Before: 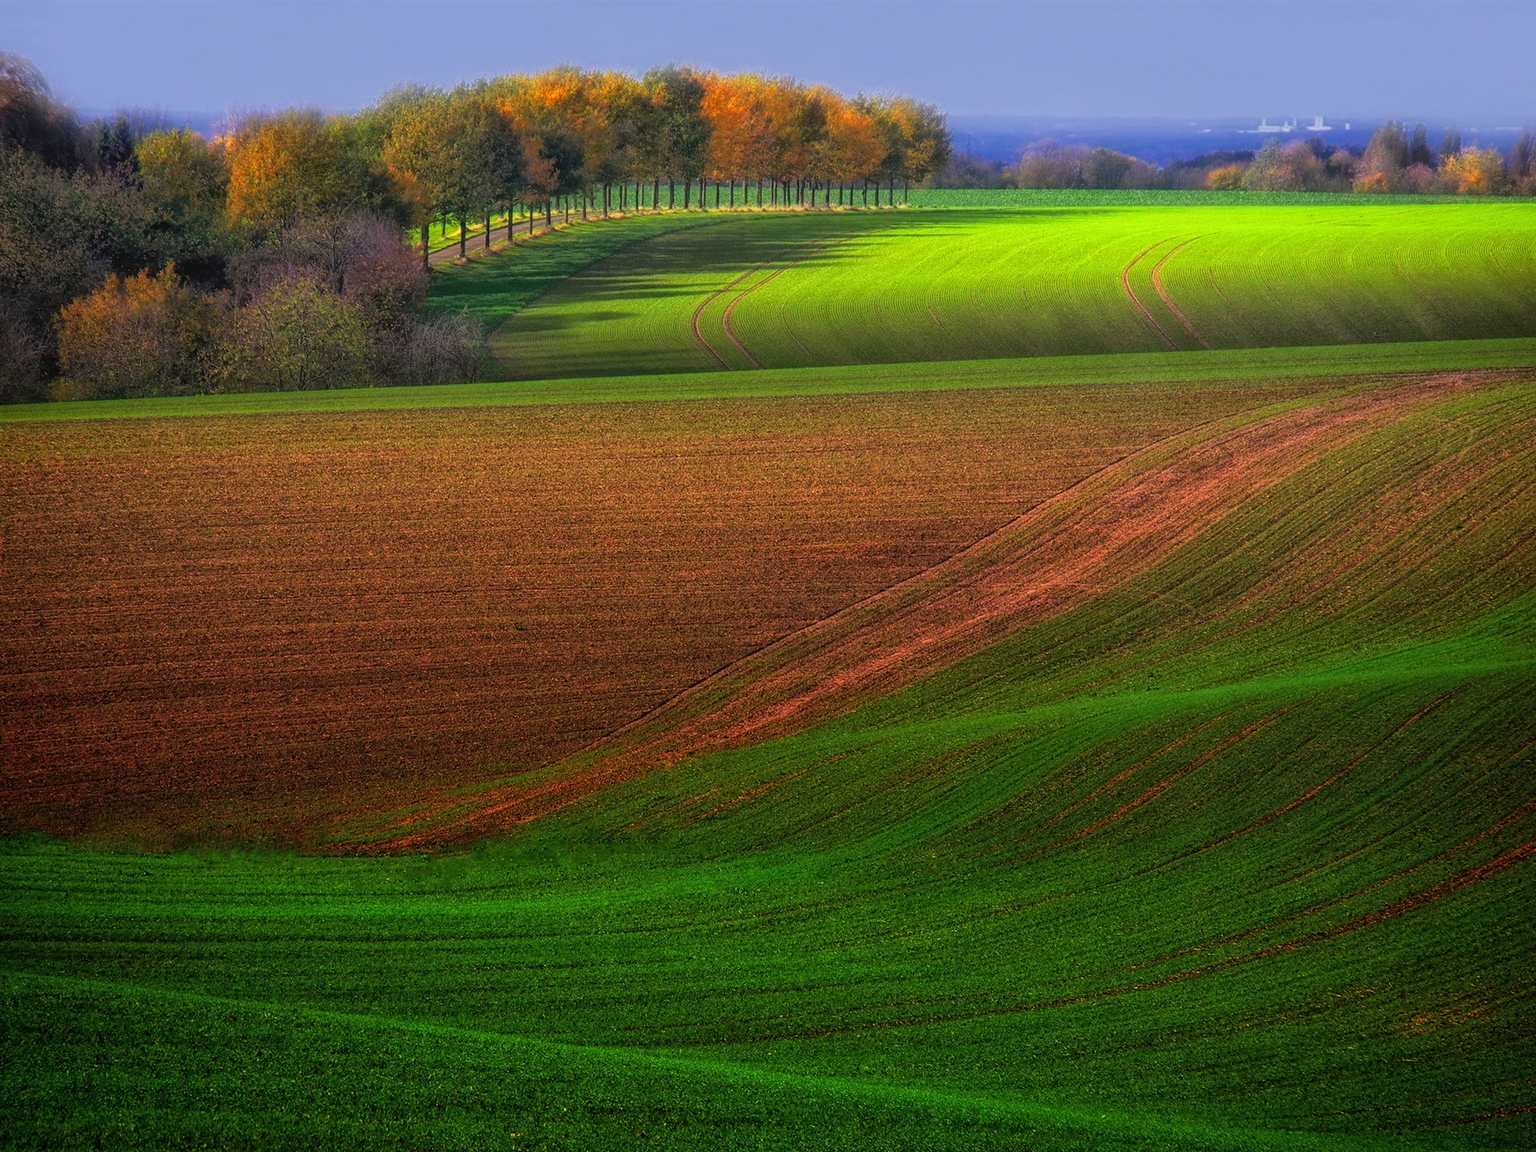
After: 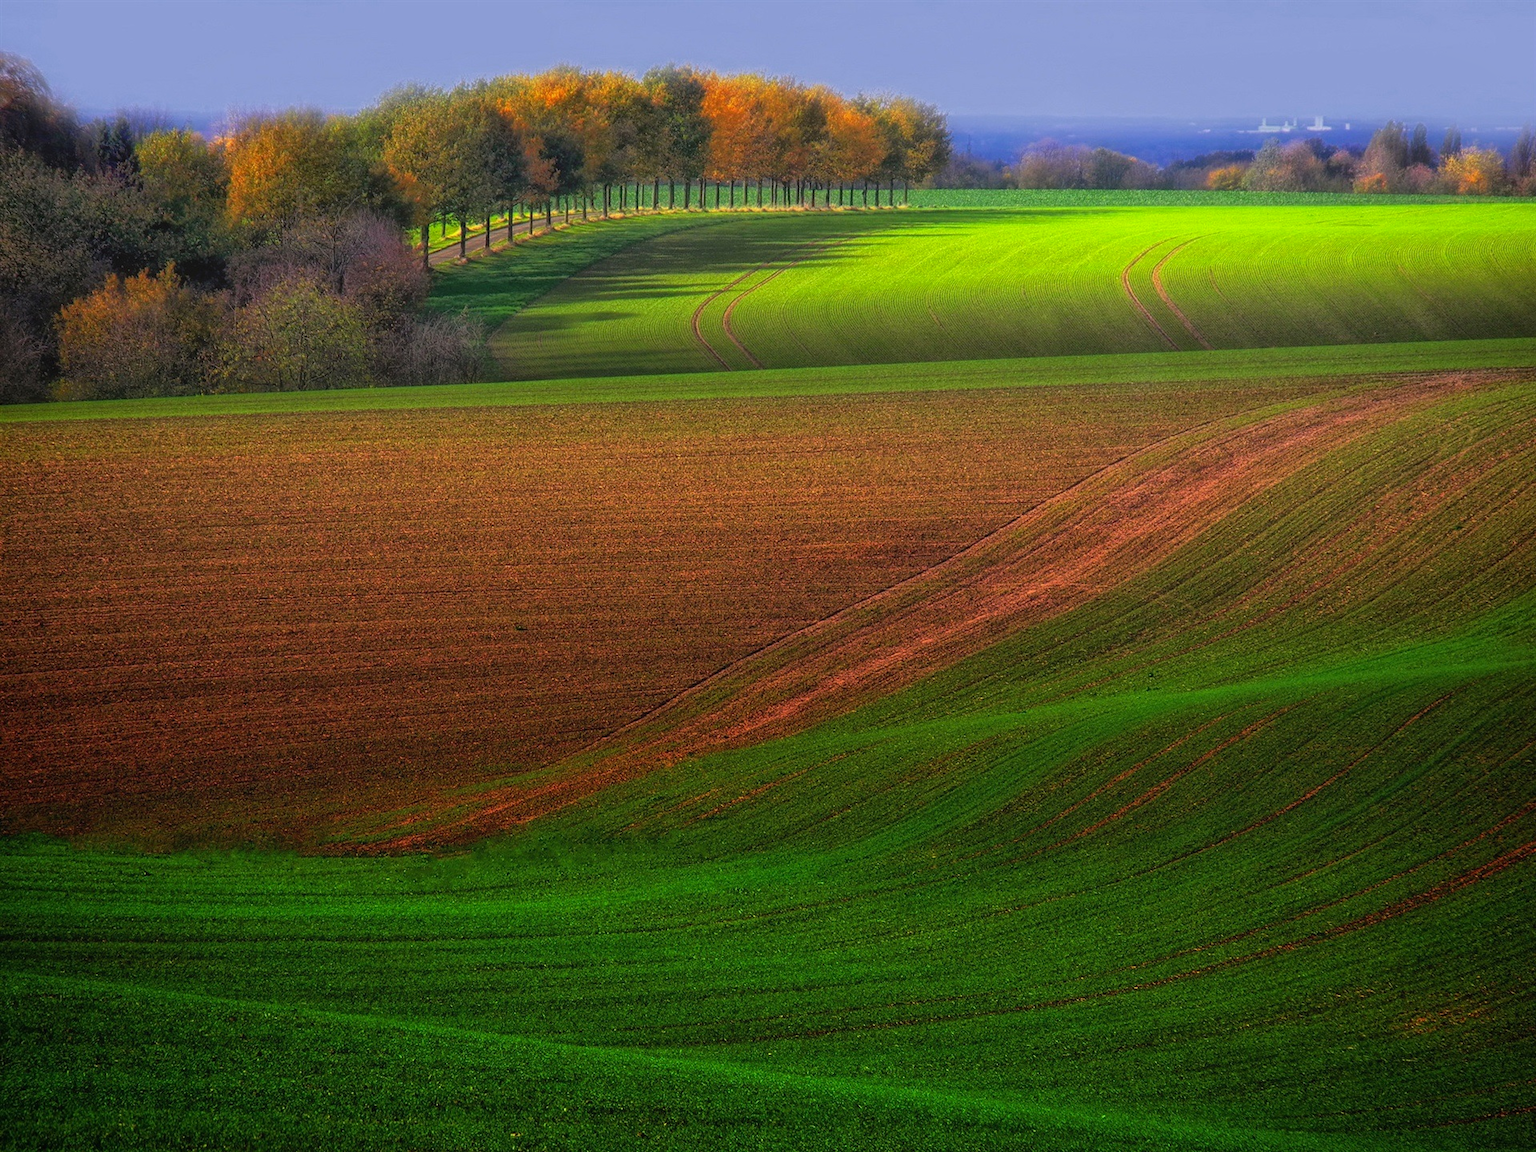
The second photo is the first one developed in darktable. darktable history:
local contrast: mode bilateral grid, contrast 99, coarseness 100, detail 90%, midtone range 0.2
